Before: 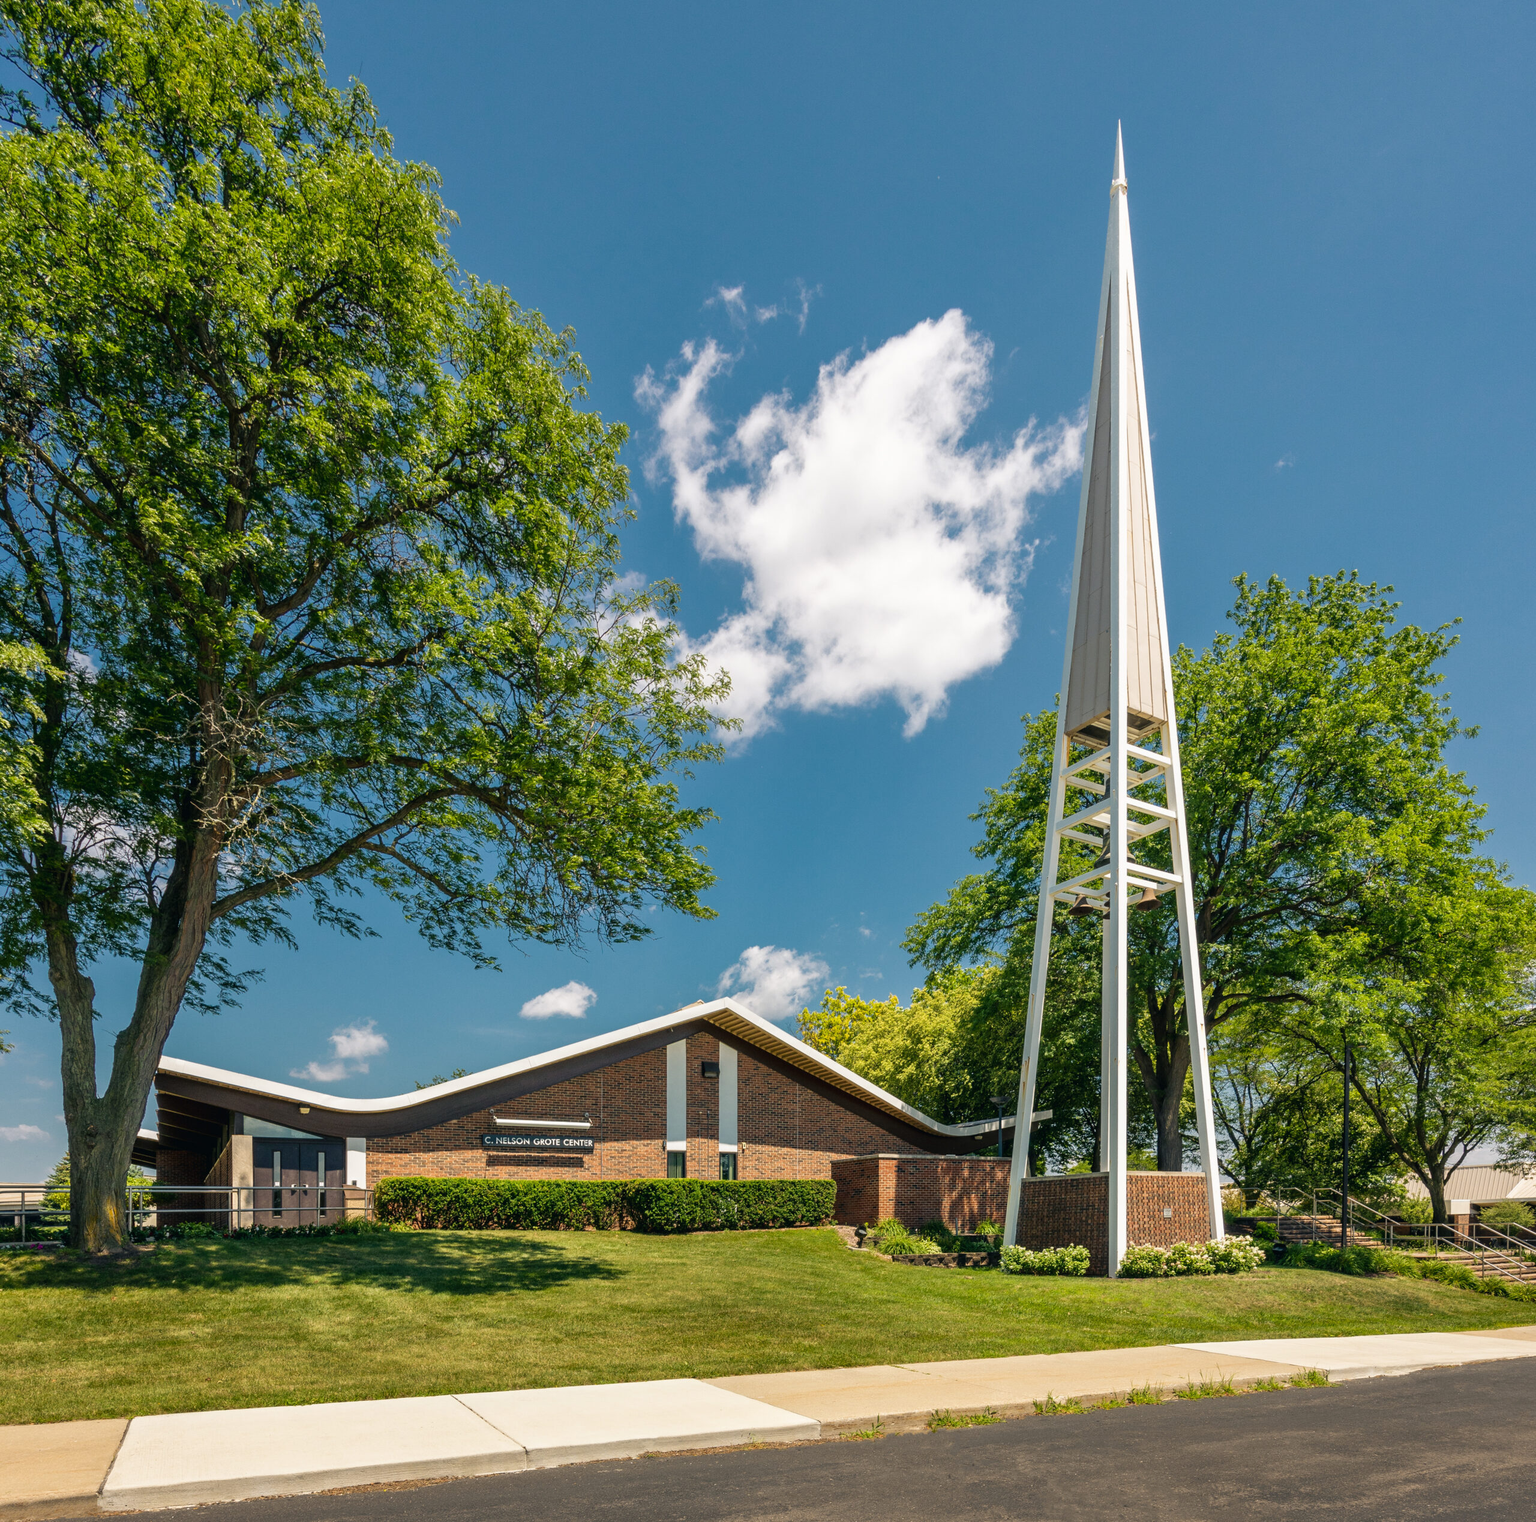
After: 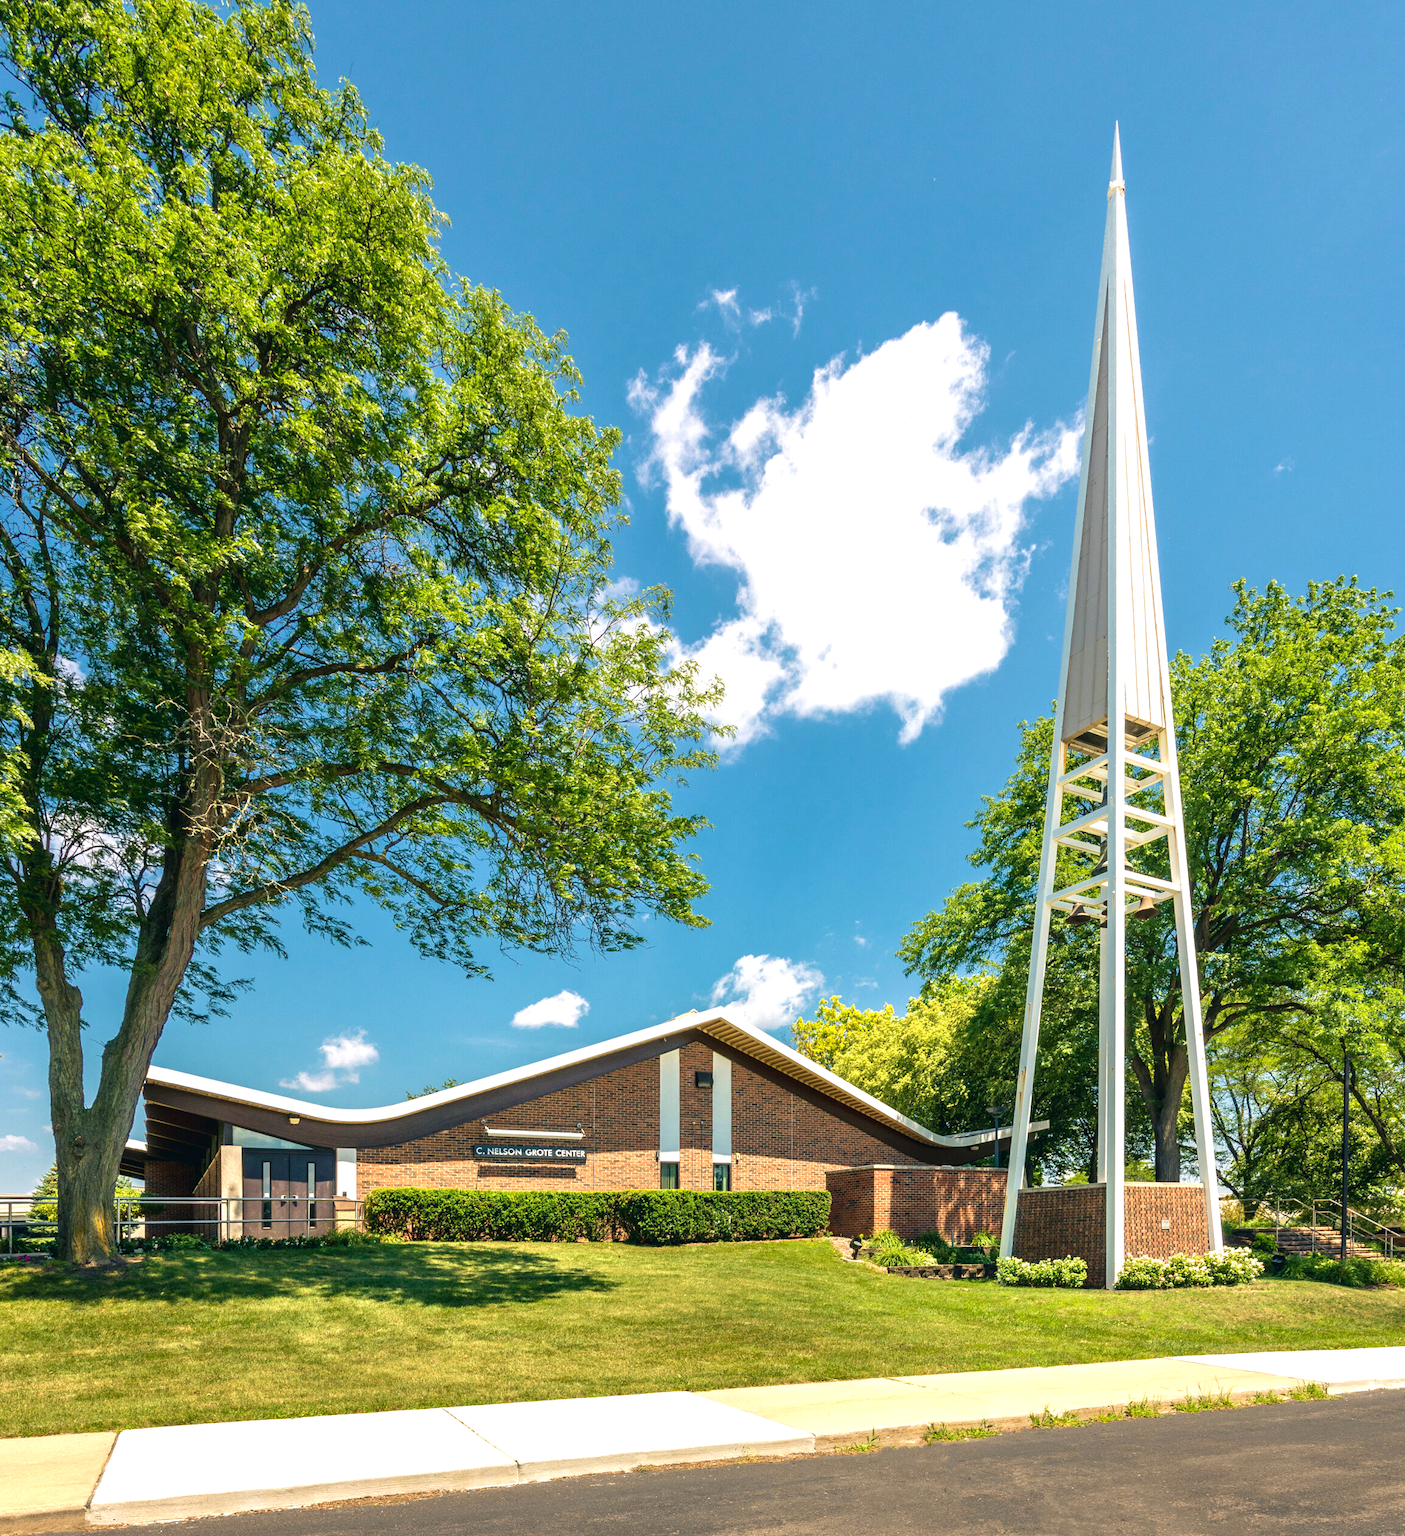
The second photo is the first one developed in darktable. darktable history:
crop and rotate: left 0.888%, right 8.419%
exposure: exposure 0.749 EV, compensate exposure bias true, compensate highlight preservation false
velvia: on, module defaults
